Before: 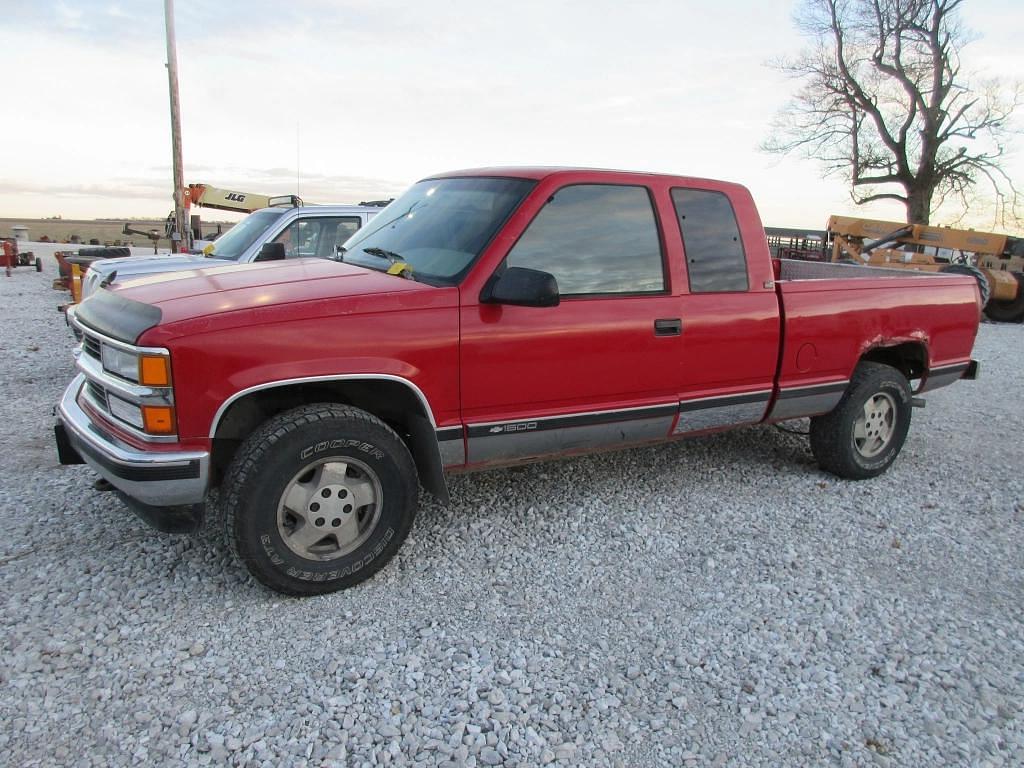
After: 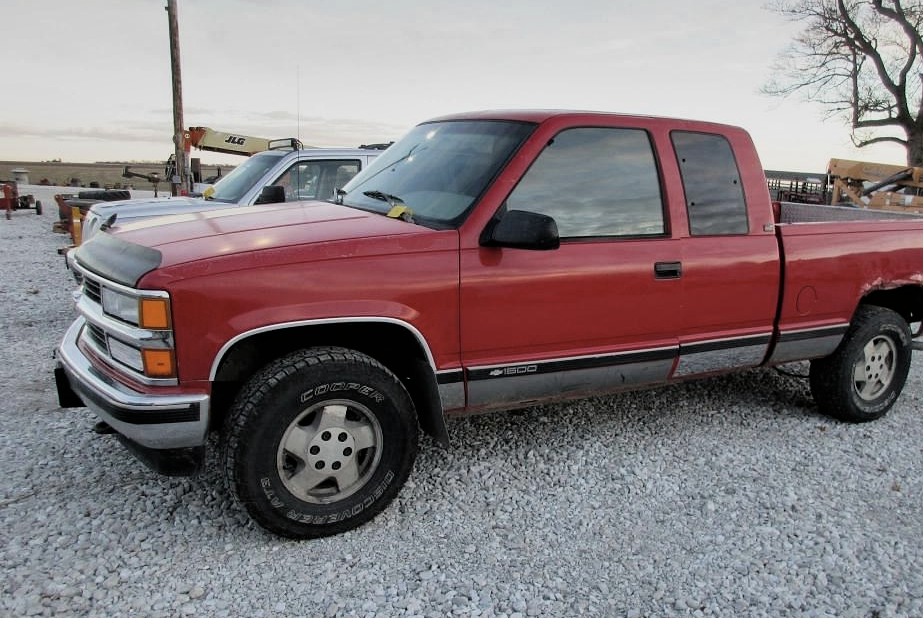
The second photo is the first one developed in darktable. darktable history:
crop: top 7.491%, right 9.767%, bottom 11.967%
shadows and highlights: shadows 30.58, highlights -62.99, soften with gaussian
color correction: highlights b* 0.052, saturation 0.866
contrast brightness saturation: saturation -0.05
filmic rgb: black relative exposure -11.76 EV, white relative exposure 5.41 EV, hardness 4.47, latitude 50.05%, contrast 1.143
